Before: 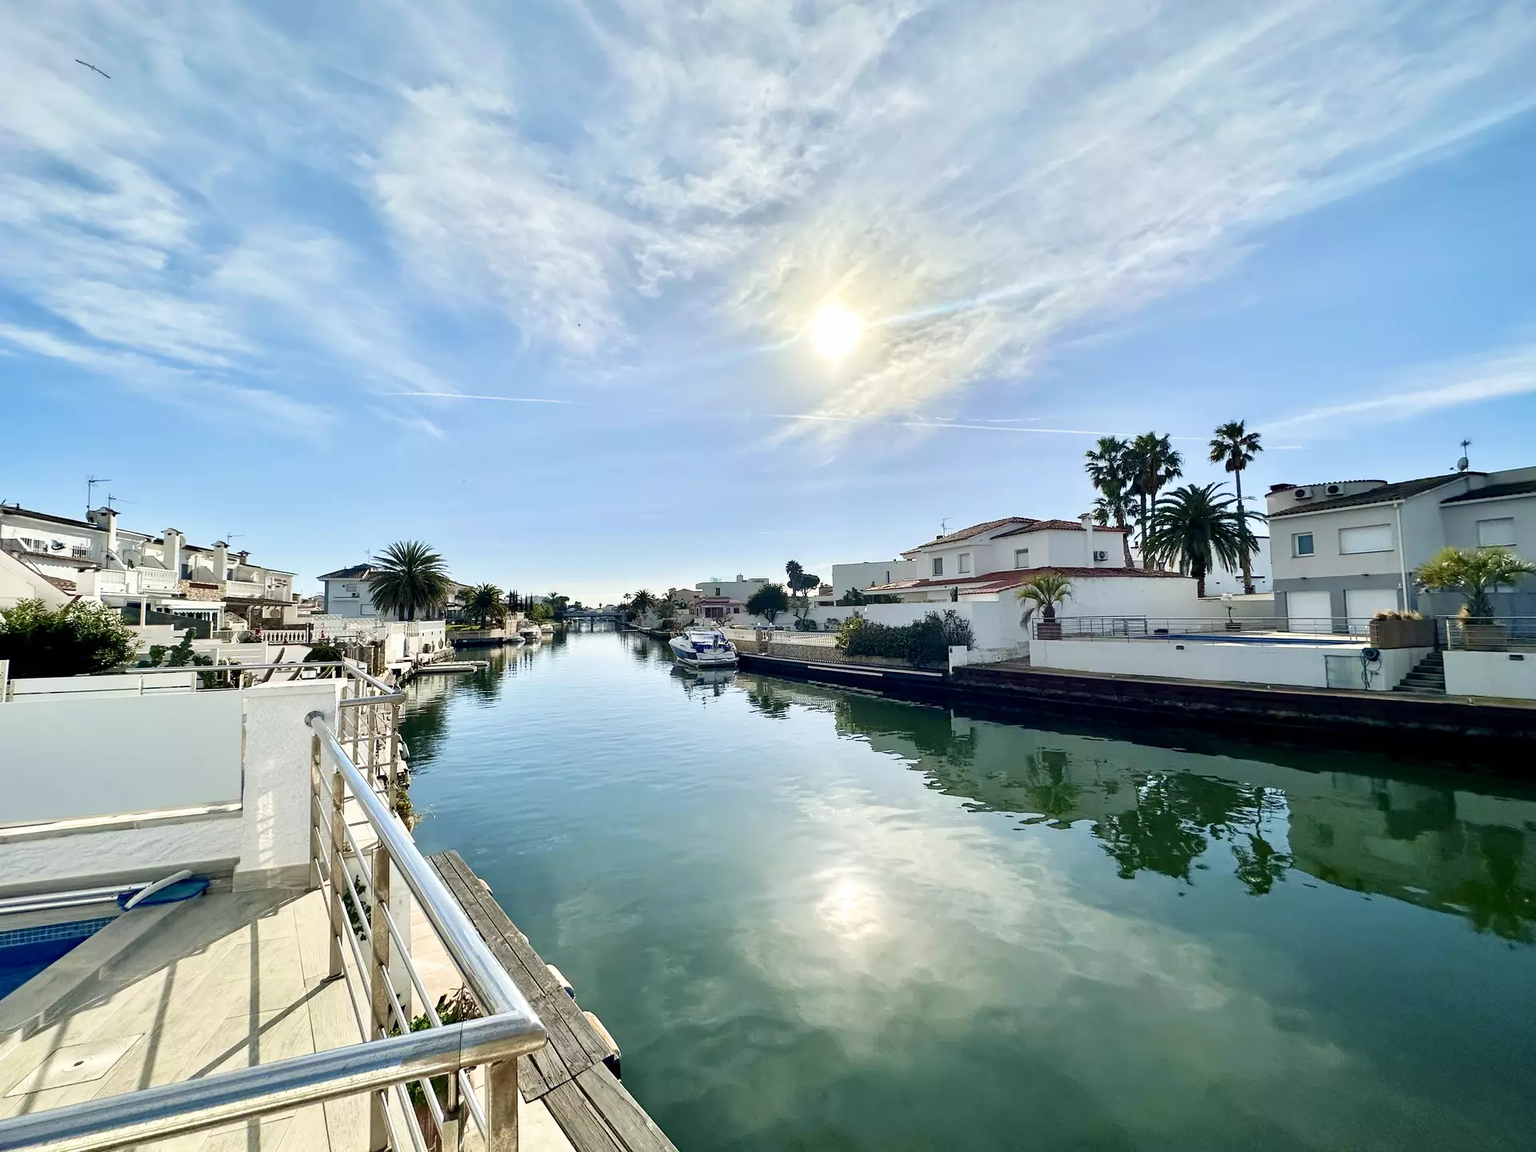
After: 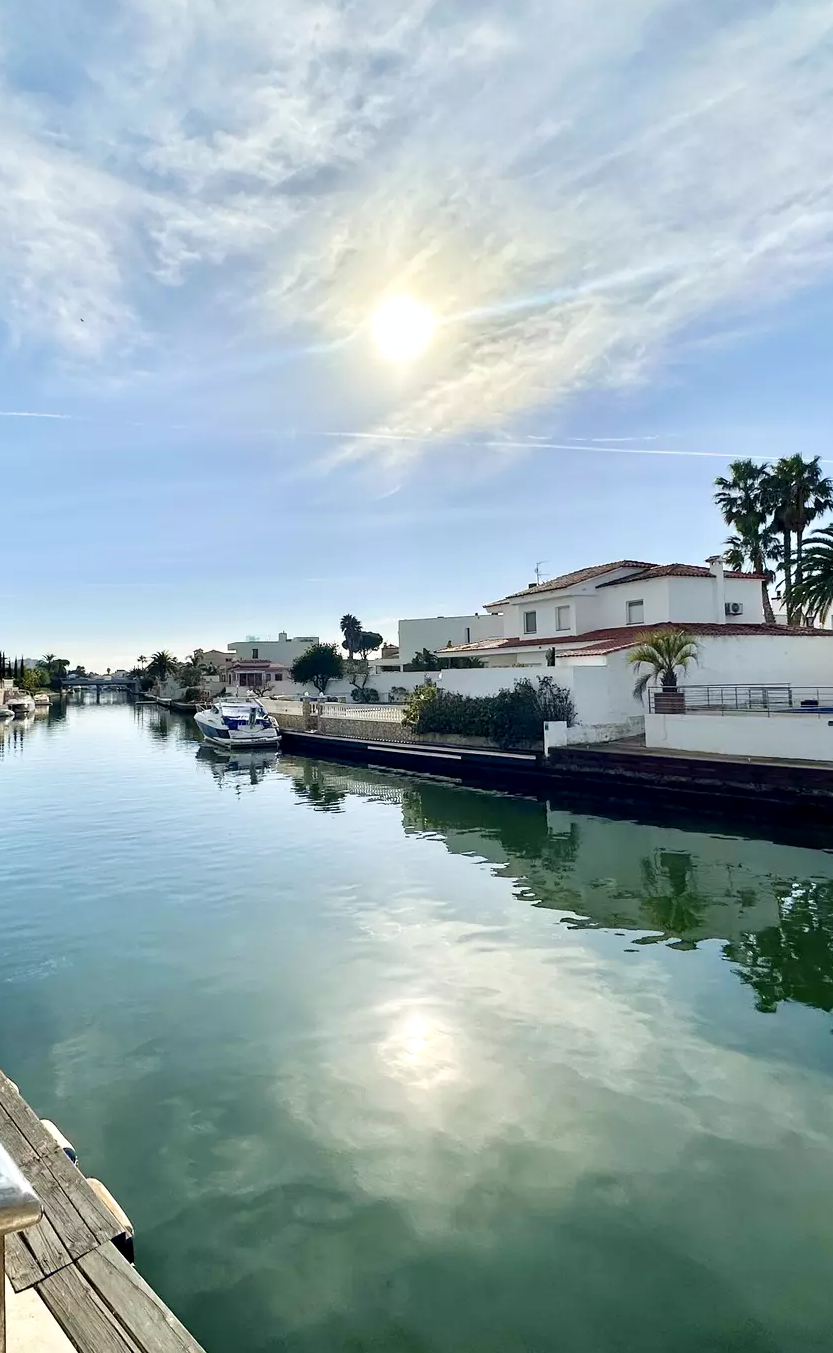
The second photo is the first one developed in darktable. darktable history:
white balance: emerald 1
tone equalizer: on, module defaults
crop: left 33.452%, top 6.025%, right 23.155%
contrast equalizer: y [[0.518, 0.517, 0.501, 0.5, 0.5, 0.5], [0.5 ×6], [0.5 ×6], [0 ×6], [0 ×6]]
